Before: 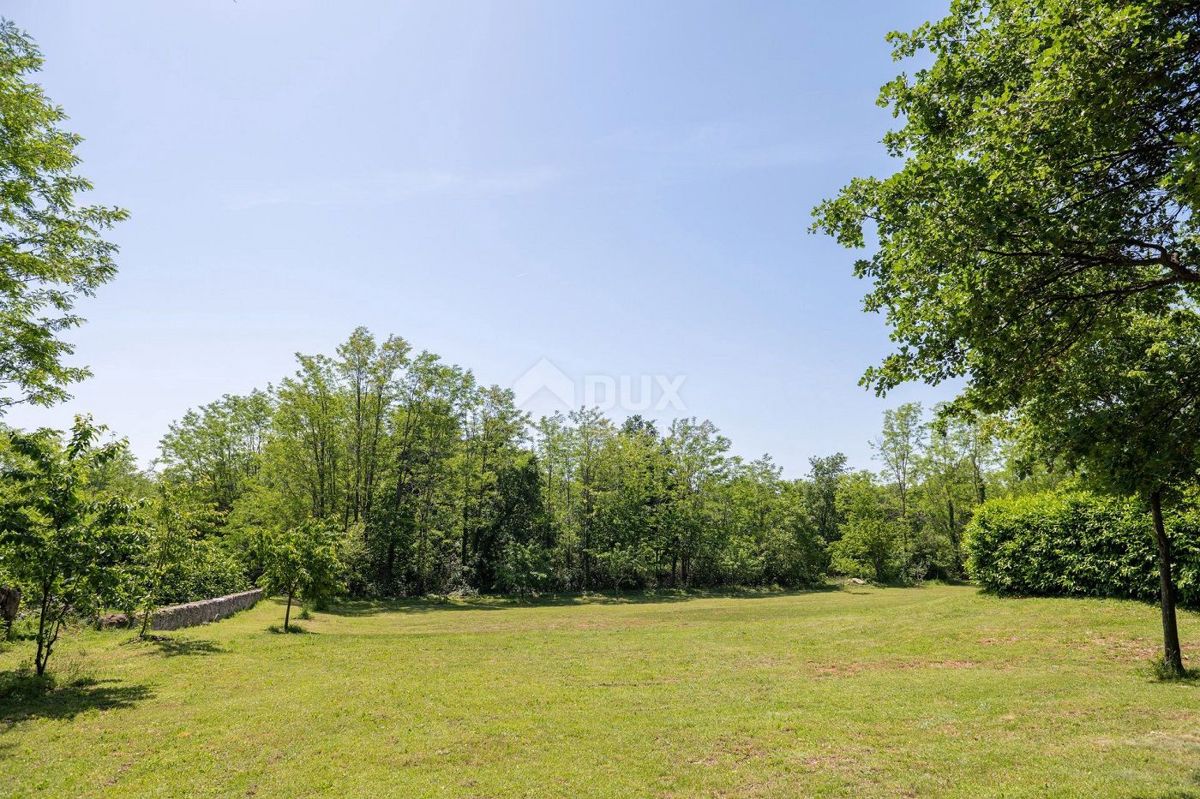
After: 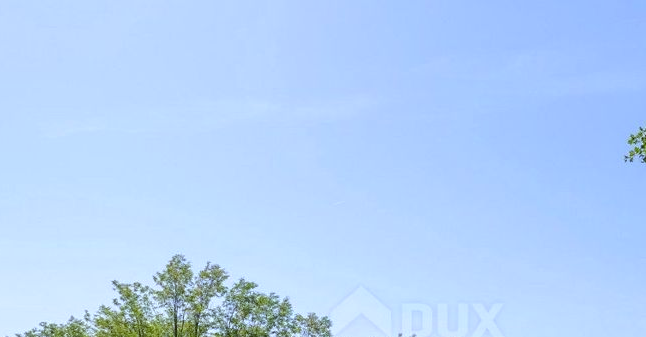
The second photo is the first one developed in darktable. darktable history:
crop: left 15.306%, top 9.065%, right 30.789%, bottom 48.638%
exposure: exposure -0.021 EV, compensate highlight preservation false
white balance: red 0.931, blue 1.11
